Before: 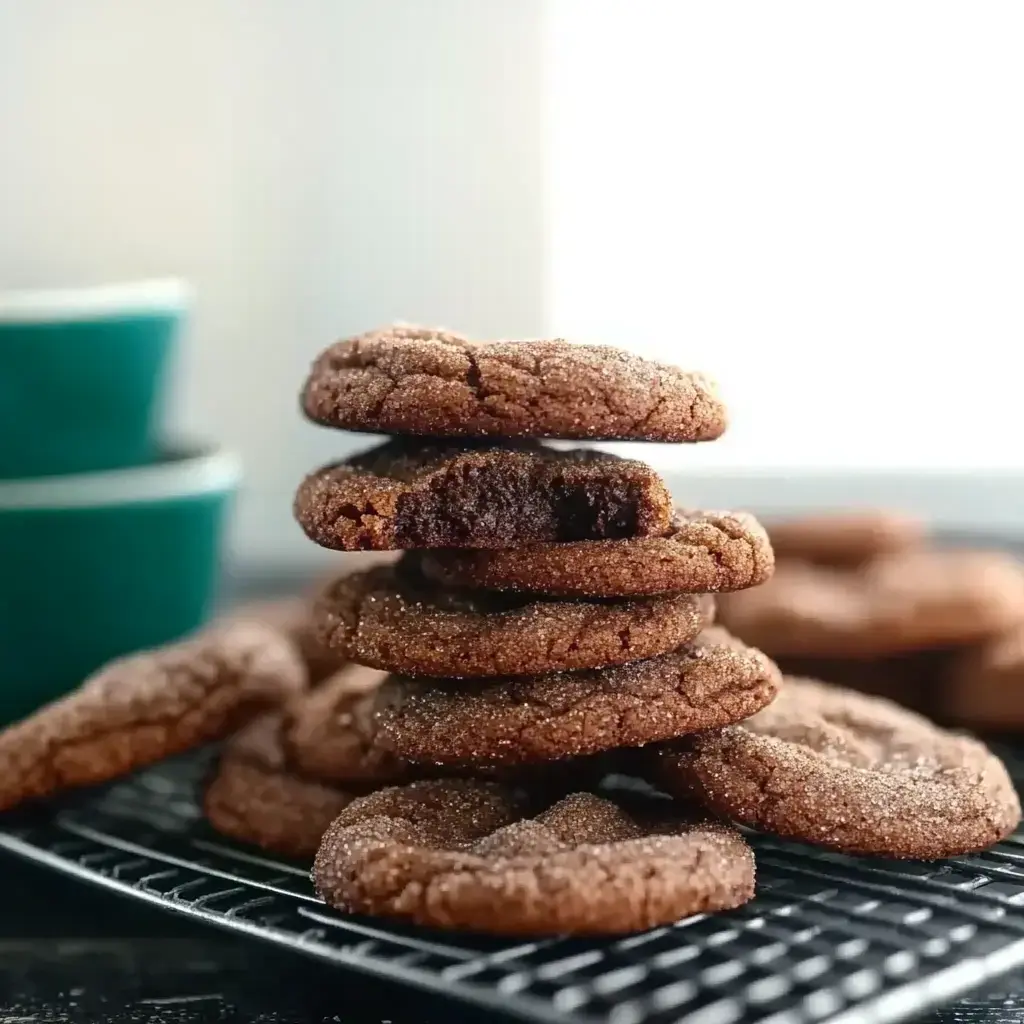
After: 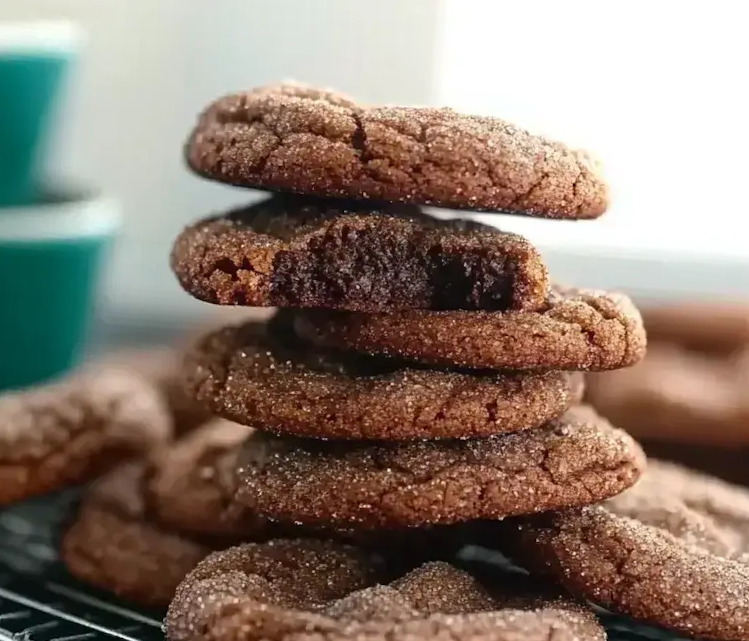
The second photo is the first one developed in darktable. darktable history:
crop and rotate: angle -3.88°, left 9.717%, top 21.24%, right 12.257%, bottom 12.062%
